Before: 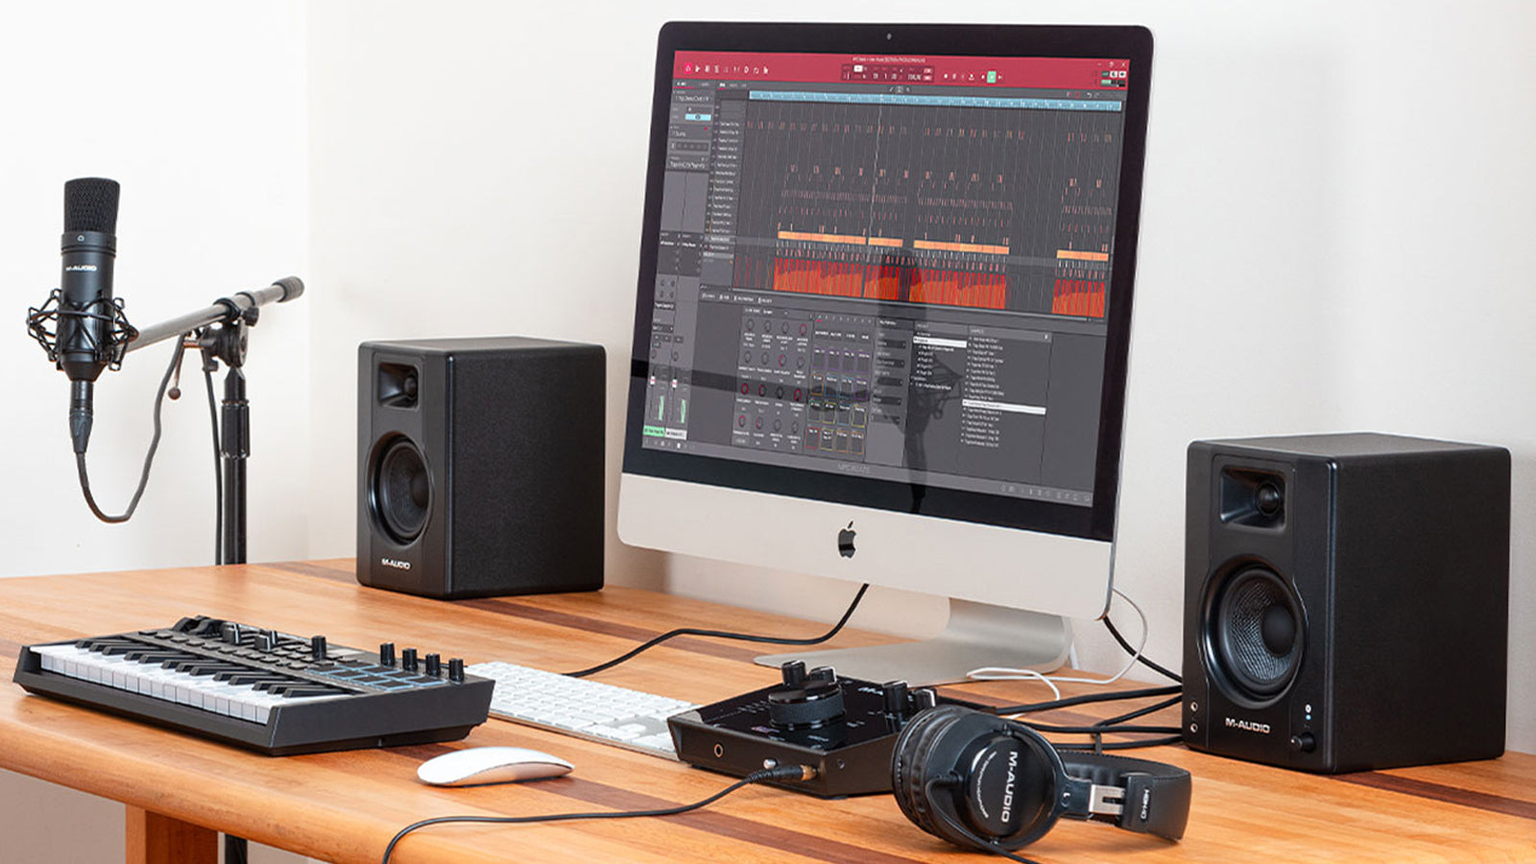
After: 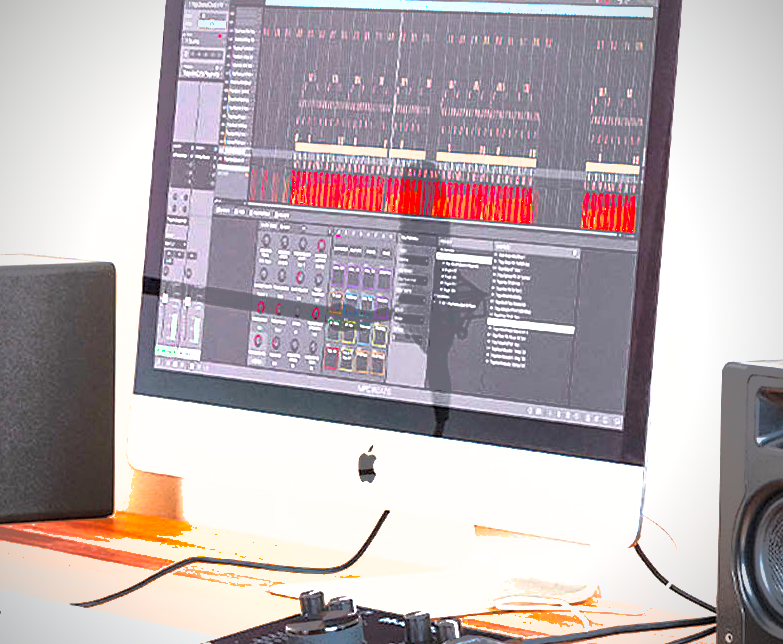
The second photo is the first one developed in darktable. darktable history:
shadows and highlights: shadows 25.32, highlights -69.97, shadows color adjustment 97.66%
sharpen: amount 0.206
color zones: curves: ch0 [(0, 0.5) (0.143, 0.5) (0.286, 0.5) (0.429, 0.5) (0.62, 0.489) (0.714, 0.445) (0.844, 0.496) (1, 0.5)]; ch1 [(0, 0.5) (0.143, 0.5) (0.286, 0.5) (0.429, 0.5) (0.571, 0.5) (0.714, 0.523) (0.857, 0.5) (1, 0.5)]
crop: left 32.229%, top 10.993%, right 18.786%, bottom 17.413%
exposure: black level correction 0, exposure 1.948 EV, compensate highlight preservation false
contrast brightness saturation: contrast 0.2, brightness 0.164, saturation 0.227
vignetting: on, module defaults
